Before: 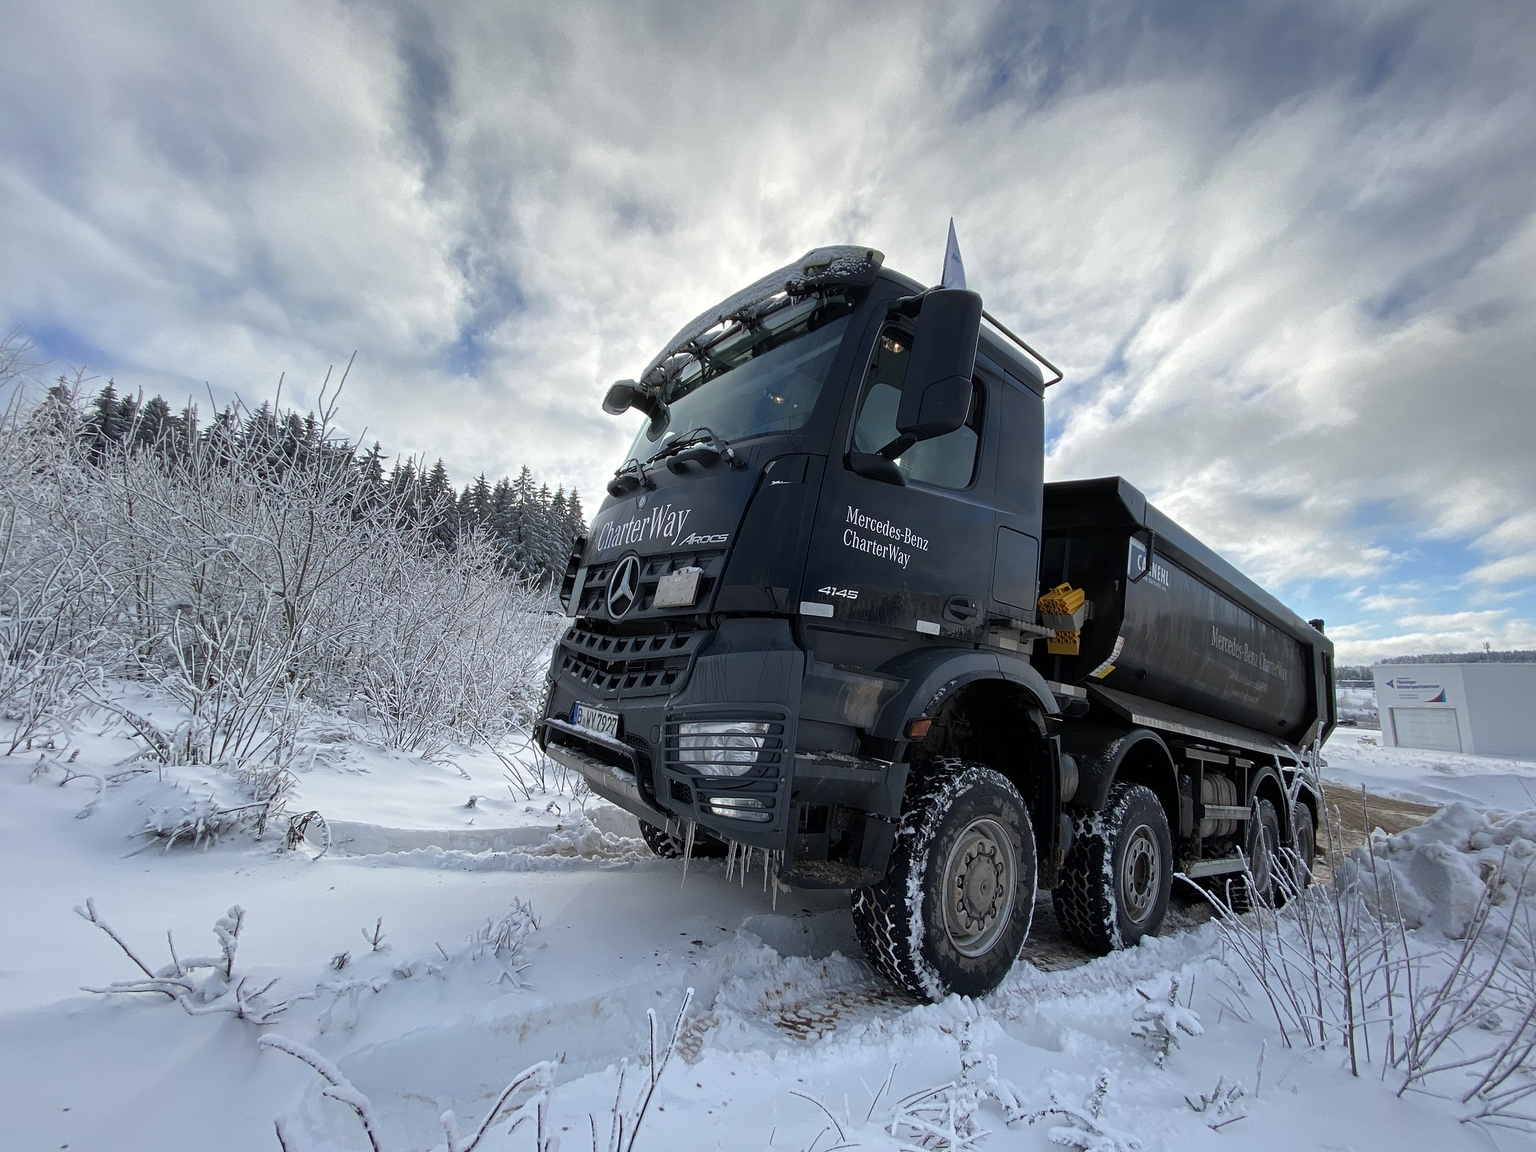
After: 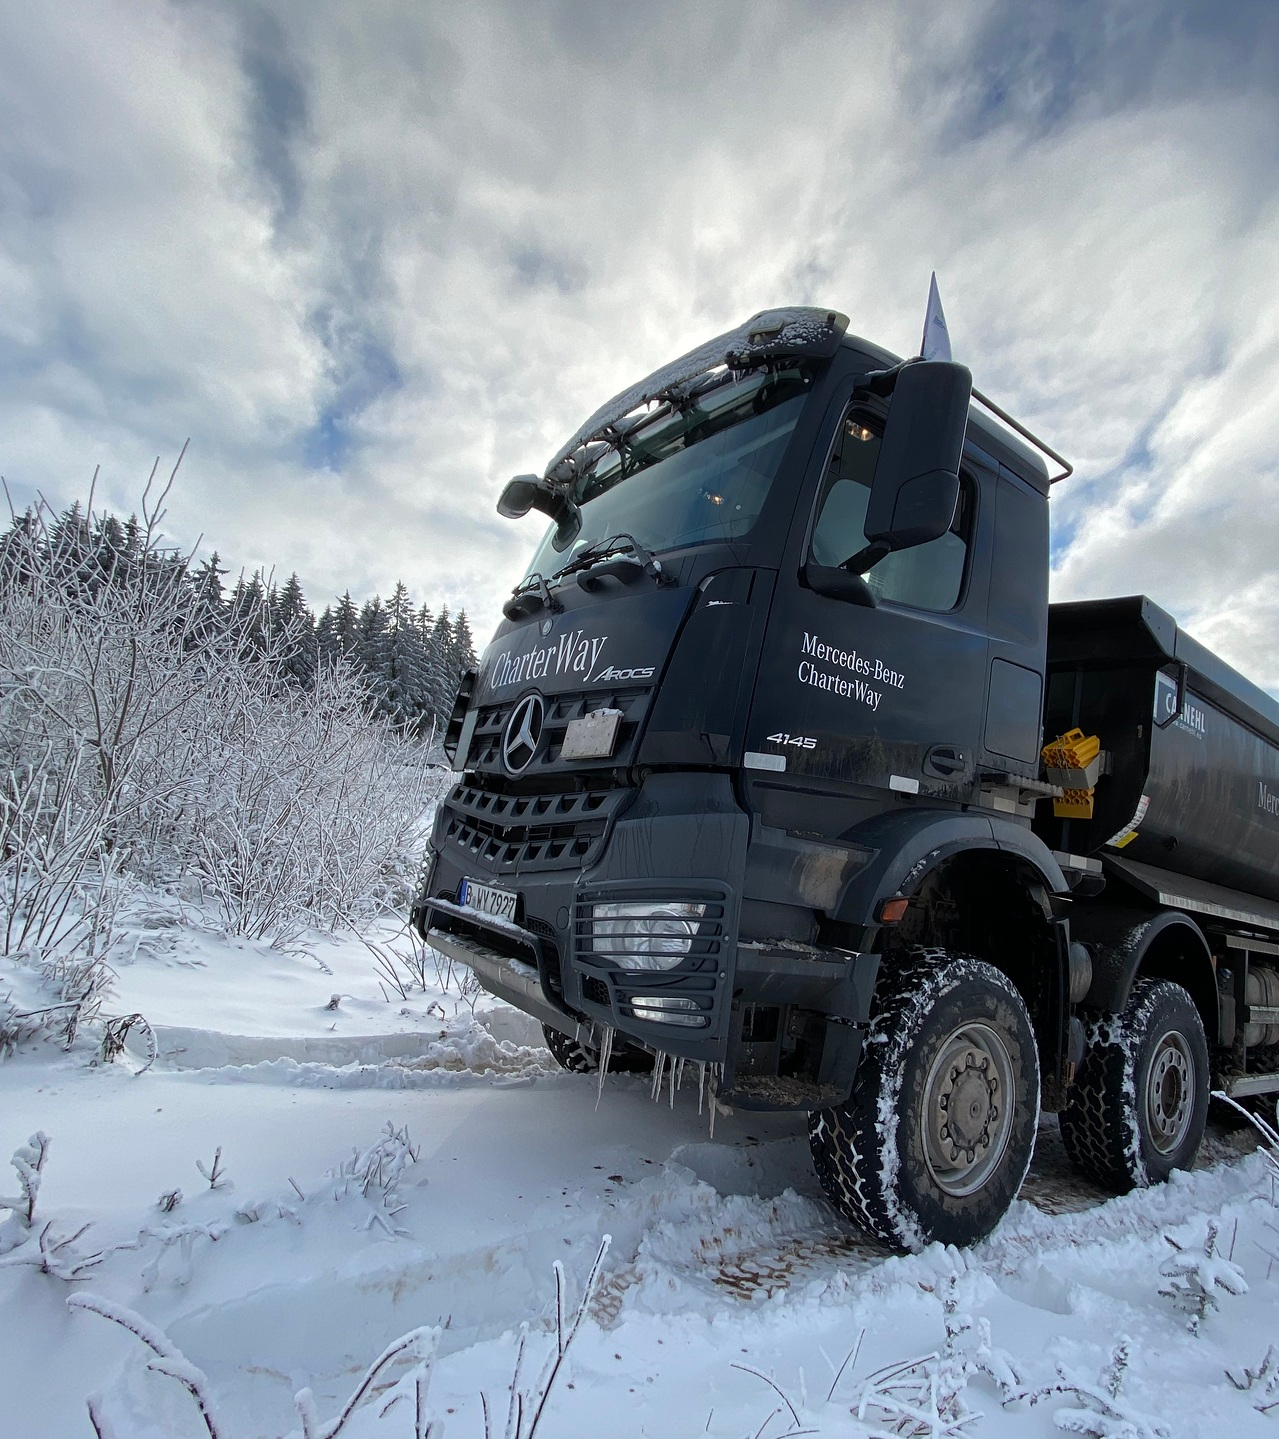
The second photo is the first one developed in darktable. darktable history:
crop and rotate: left 13.367%, right 19.988%
